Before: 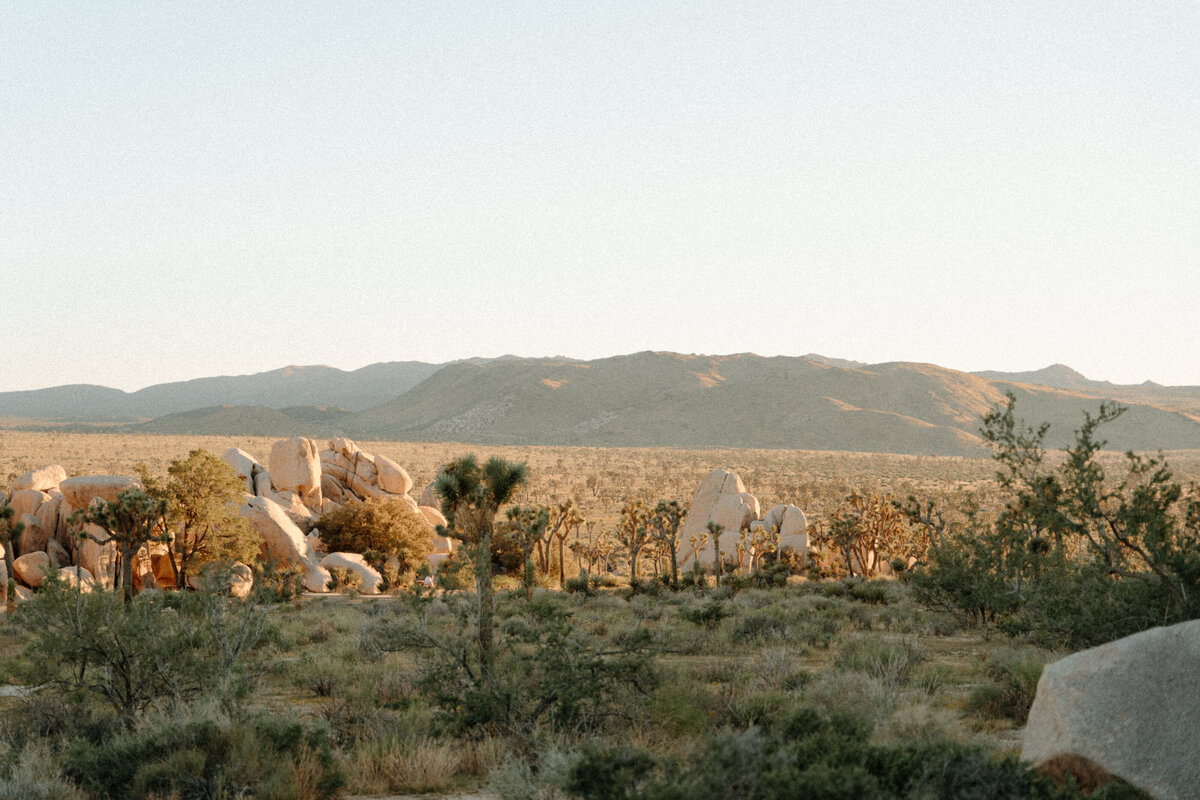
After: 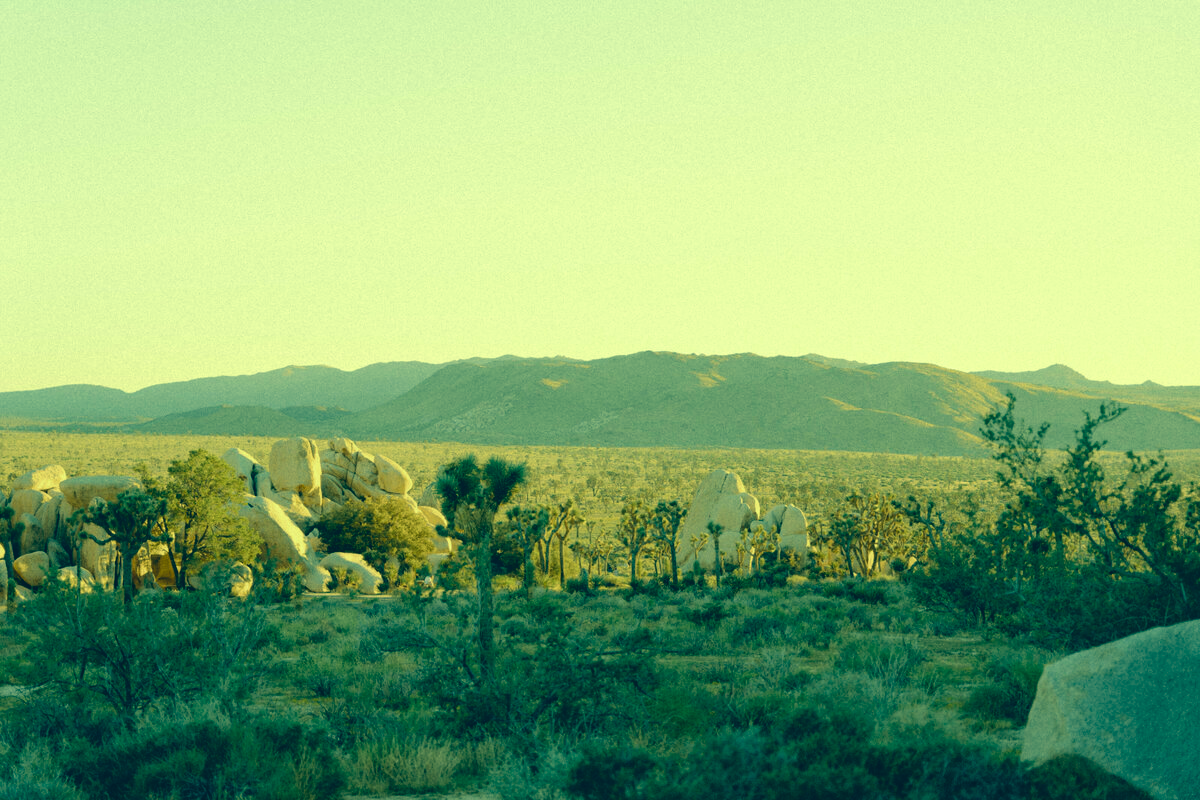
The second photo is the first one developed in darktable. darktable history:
color correction: highlights a* -15.77, highlights b* 39.56, shadows a* -39.79, shadows b* -26.35
